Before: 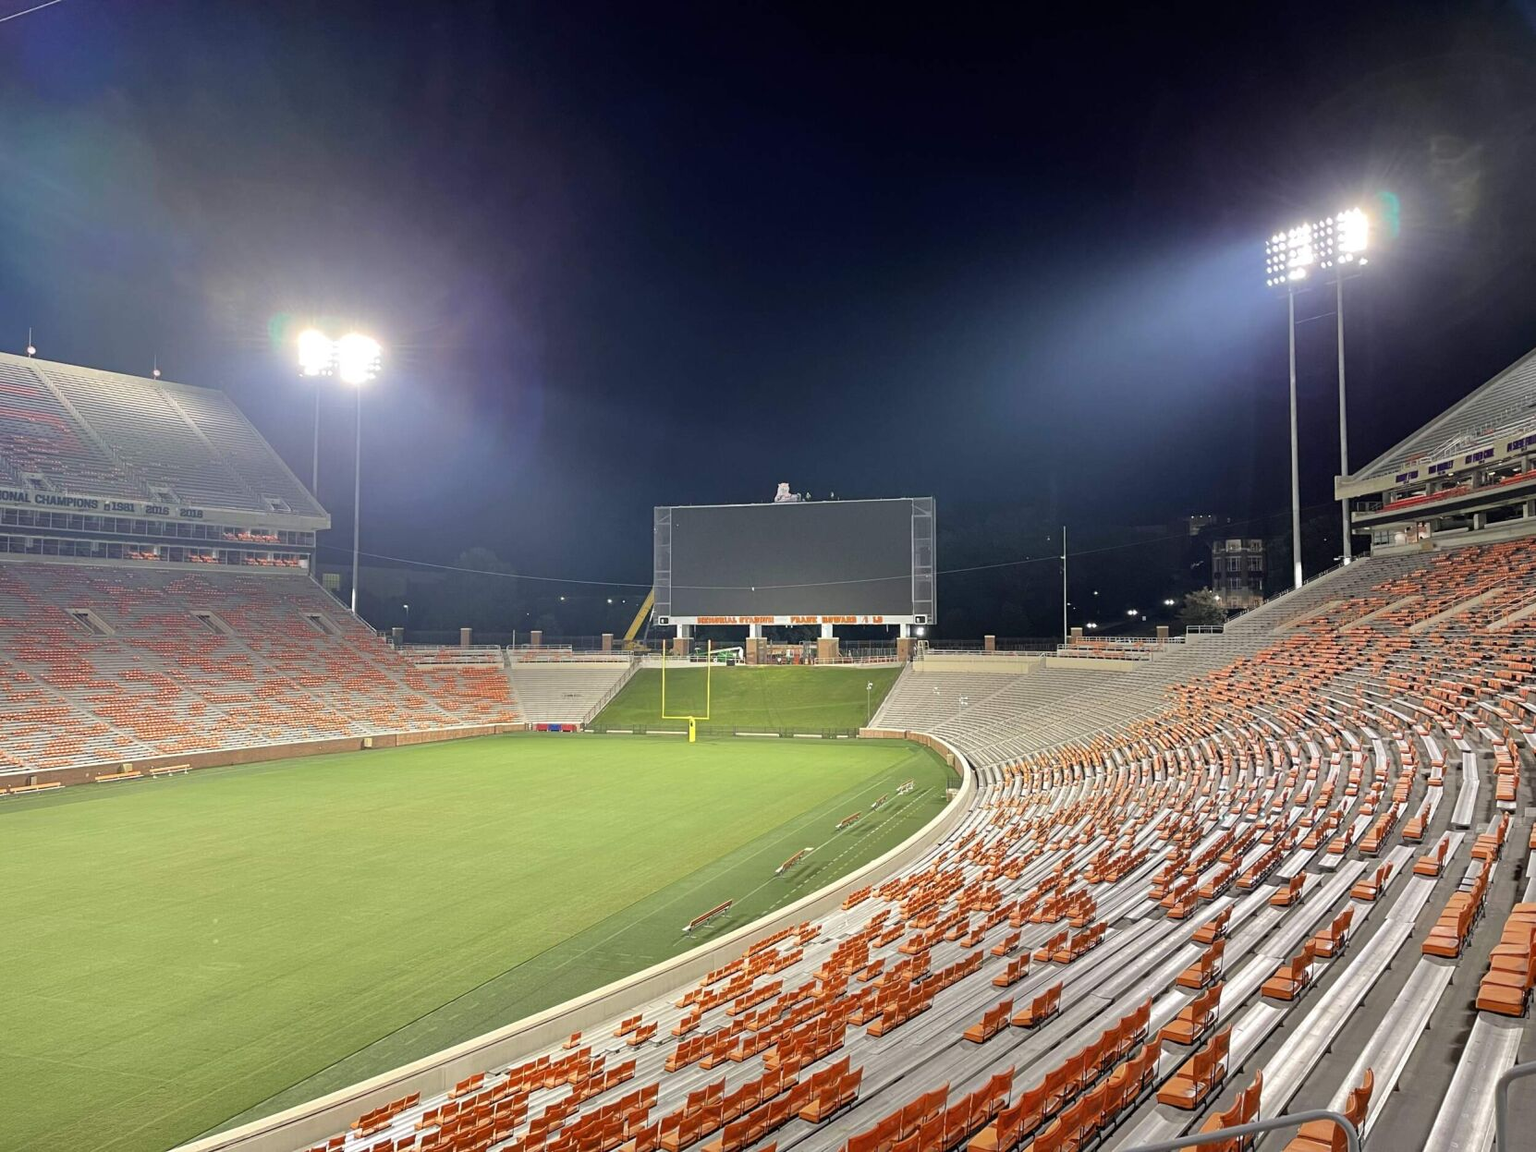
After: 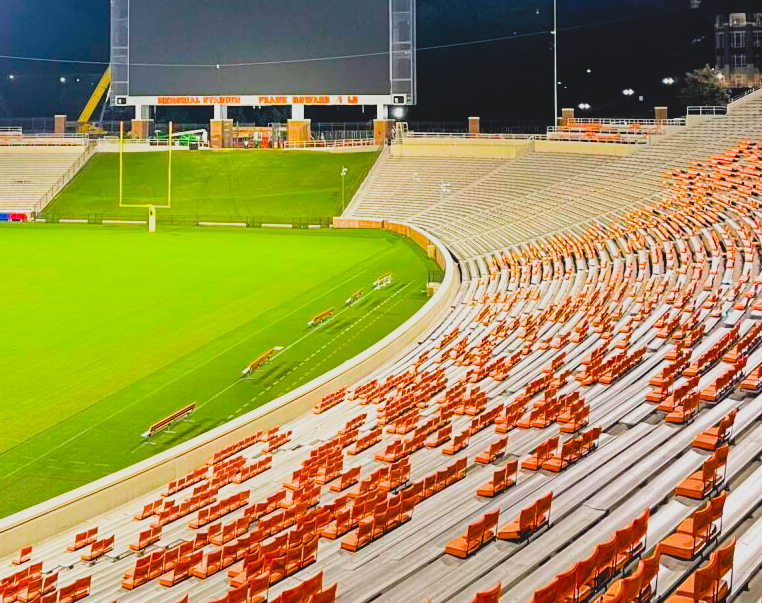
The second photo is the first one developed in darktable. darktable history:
filmic rgb: black relative exposure -5 EV, white relative exposure 3.5 EV, hardness 3.19, contrast 1.2, highlights saturation mix -50%
exposure: exposure 0.367 EV, compensate highlight preservation false
contrast brightness saturation: contrast -0.19, saturation 0.19
crop: left 35.976%, top 45.819%, right 18.162%, bottom 5.807%
color balance rgb: linear chroma grading › global chroma 9%, perceptual saturation grading › global saturation 36%, perceptual saturation grading › shadows 35%, perceptual brilliance grading › global brilliance 15%, perceptual brilliance grading › shadows -35%, global vibrance 15%
